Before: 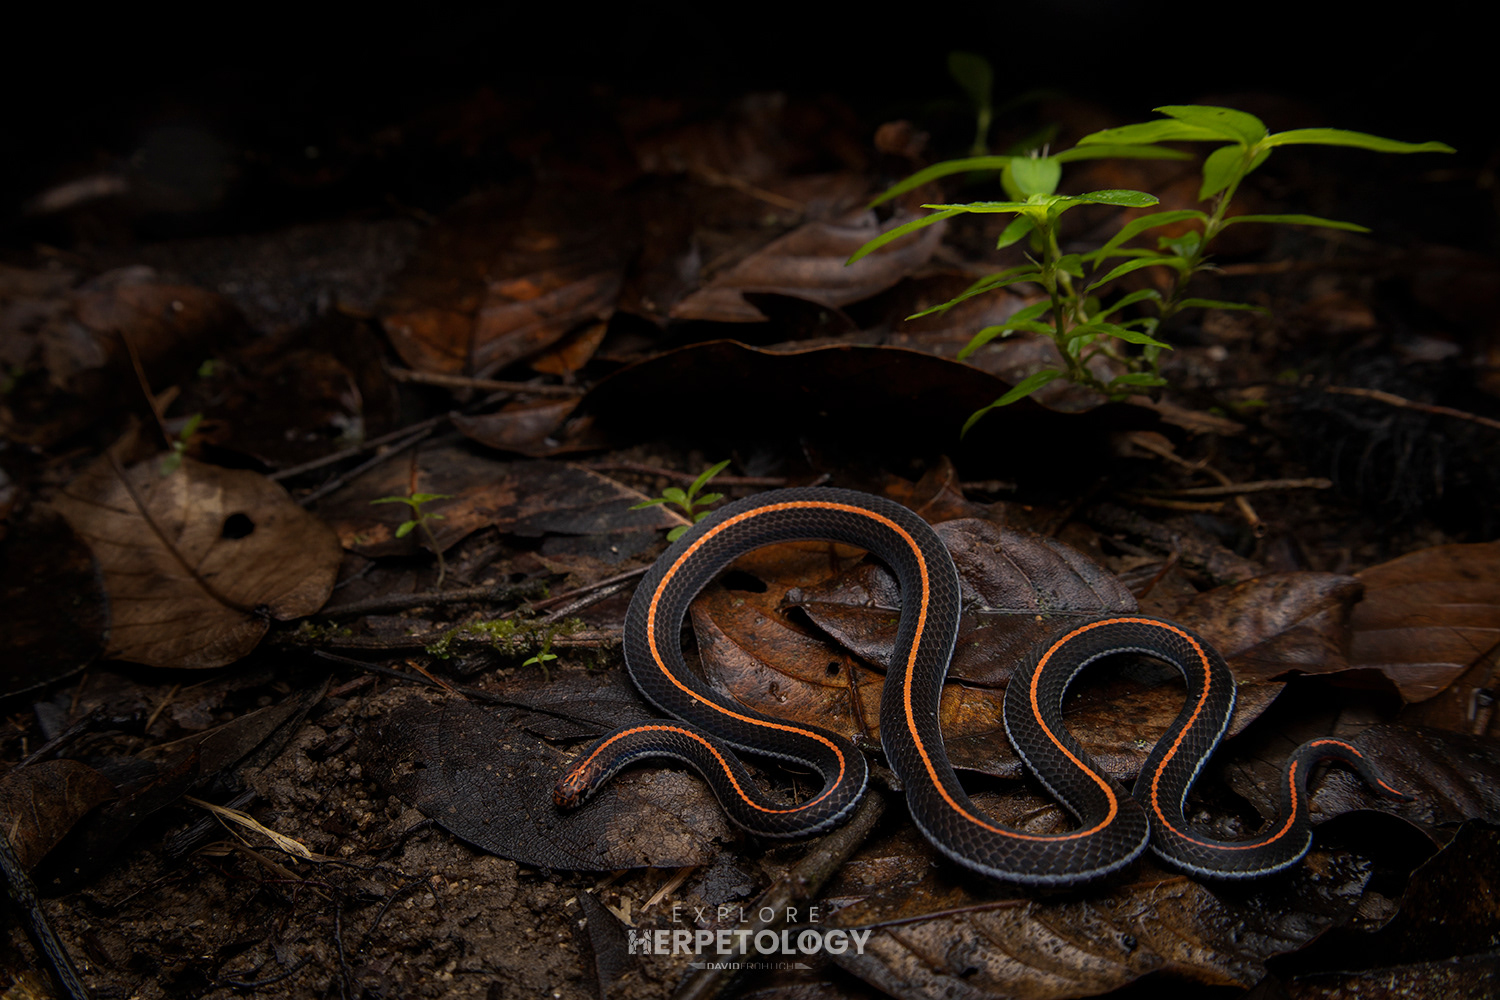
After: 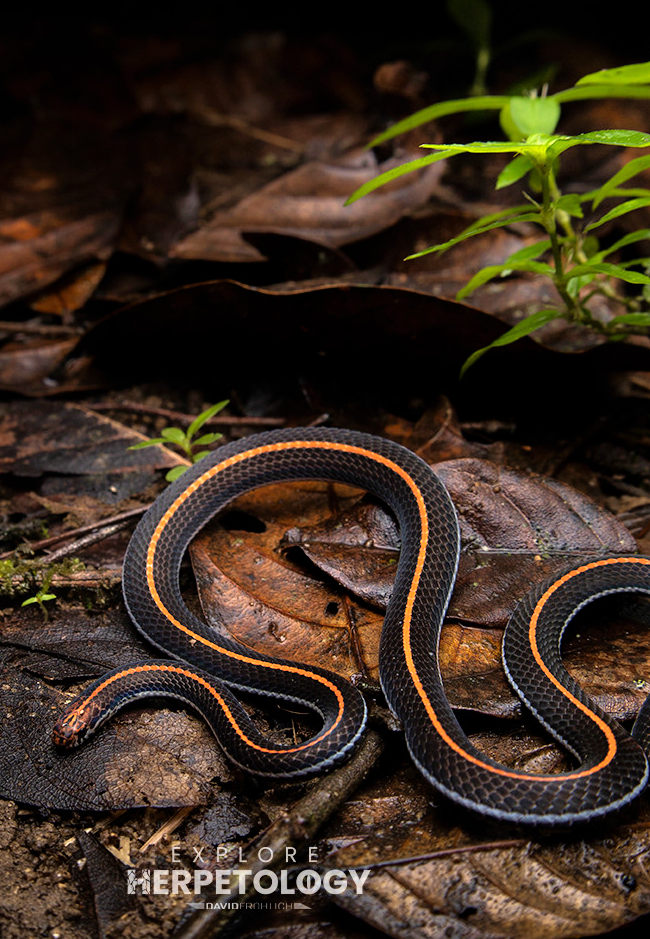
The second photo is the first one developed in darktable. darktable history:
crop: left 33.452%, top 6.025%, right 23.155%
tone equalizer: -7 EV 0.15 EV, -6 EV 0.6 EV, -5 EV 1.15 EV, -4 EV 1.33 EV, -3 EV 1.15 EV, -2 EV 0.6 EV, -1 EV 0.15 EV, mask exposure compensation -0.5 EV
velvia: on, module defaults
